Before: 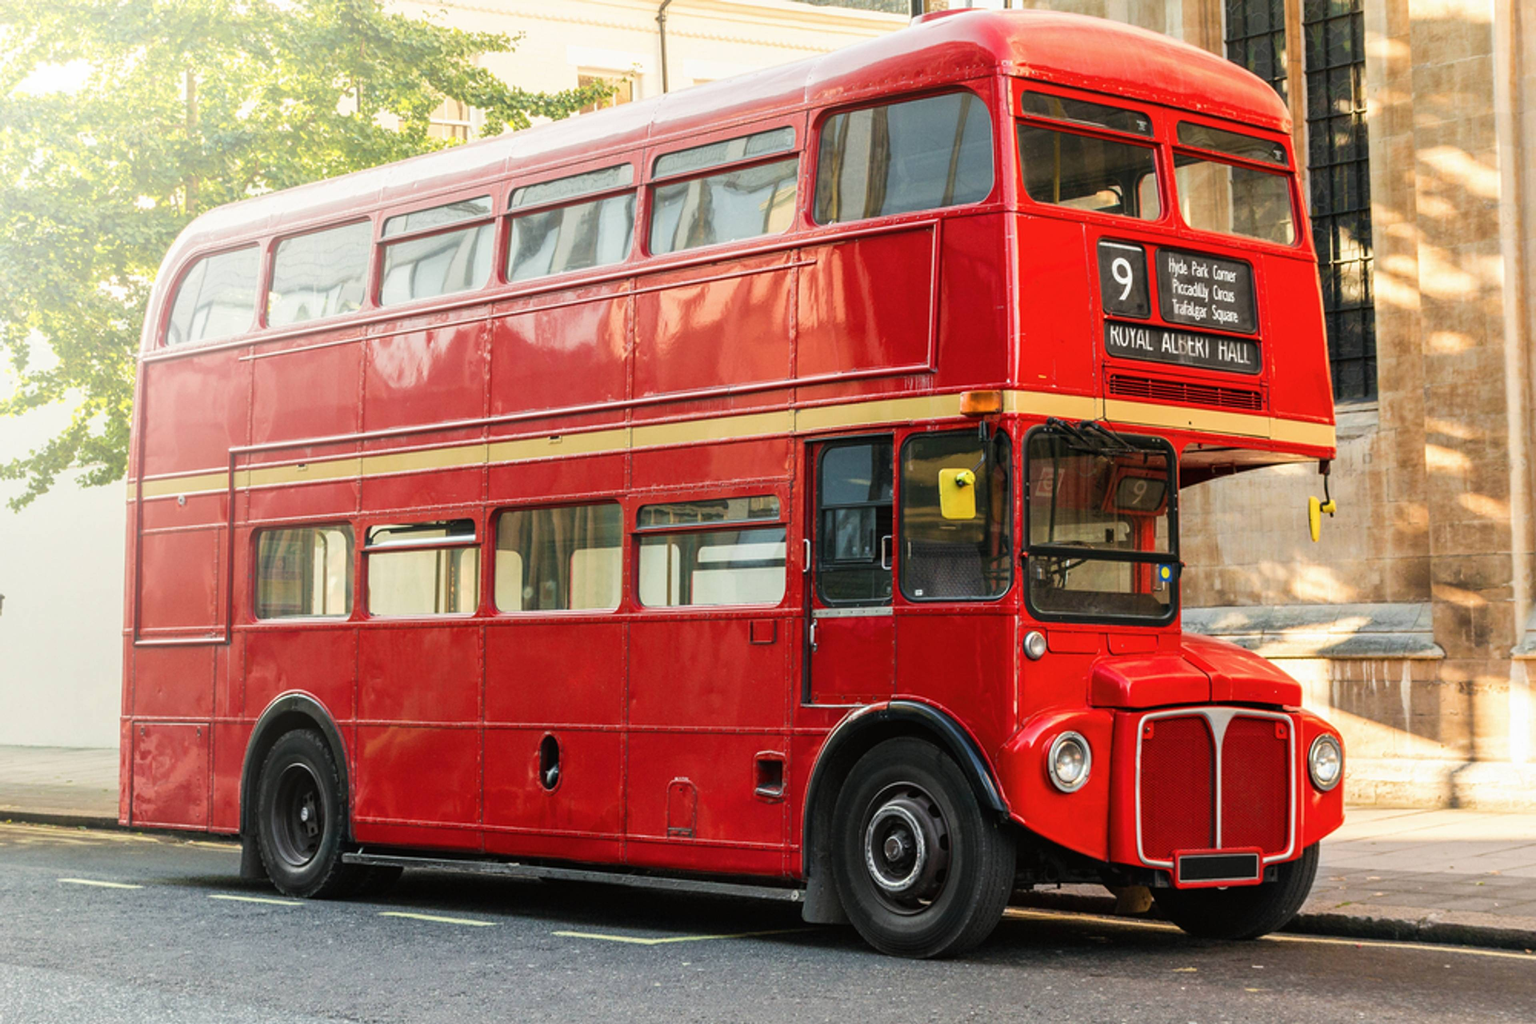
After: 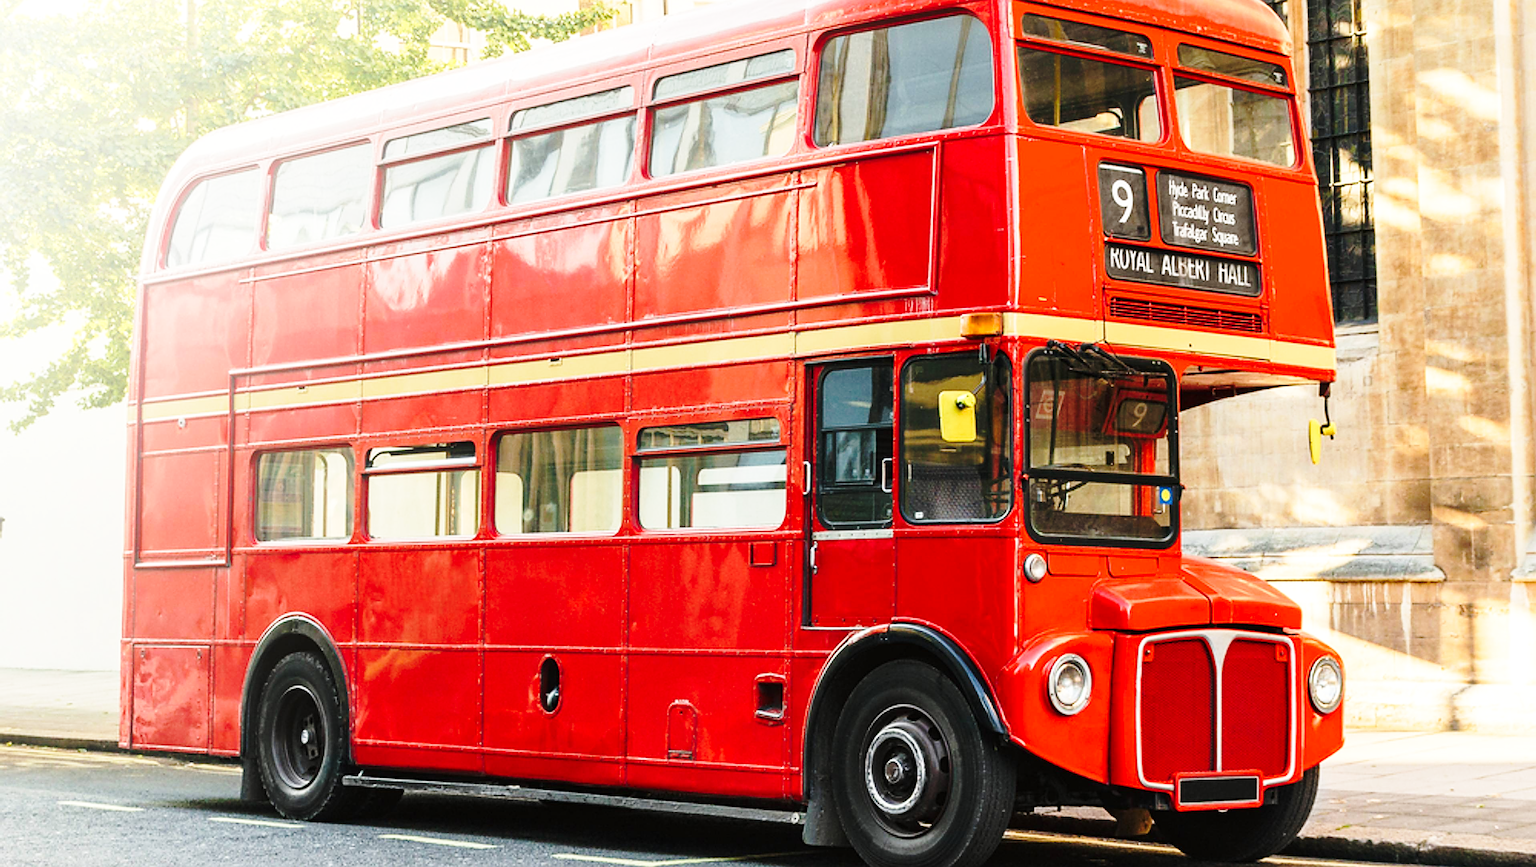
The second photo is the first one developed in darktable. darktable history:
crop: top 7.615%, bottom 7.697%
base curve: curves: ch0 [(0, 0) (0.032, 0.037) (0.105, 0.228) (0.435, 0.76) (0.856, 0.983) (1, 1)], preserve colors none
sharpen: radius 1.705, amount 1.276
